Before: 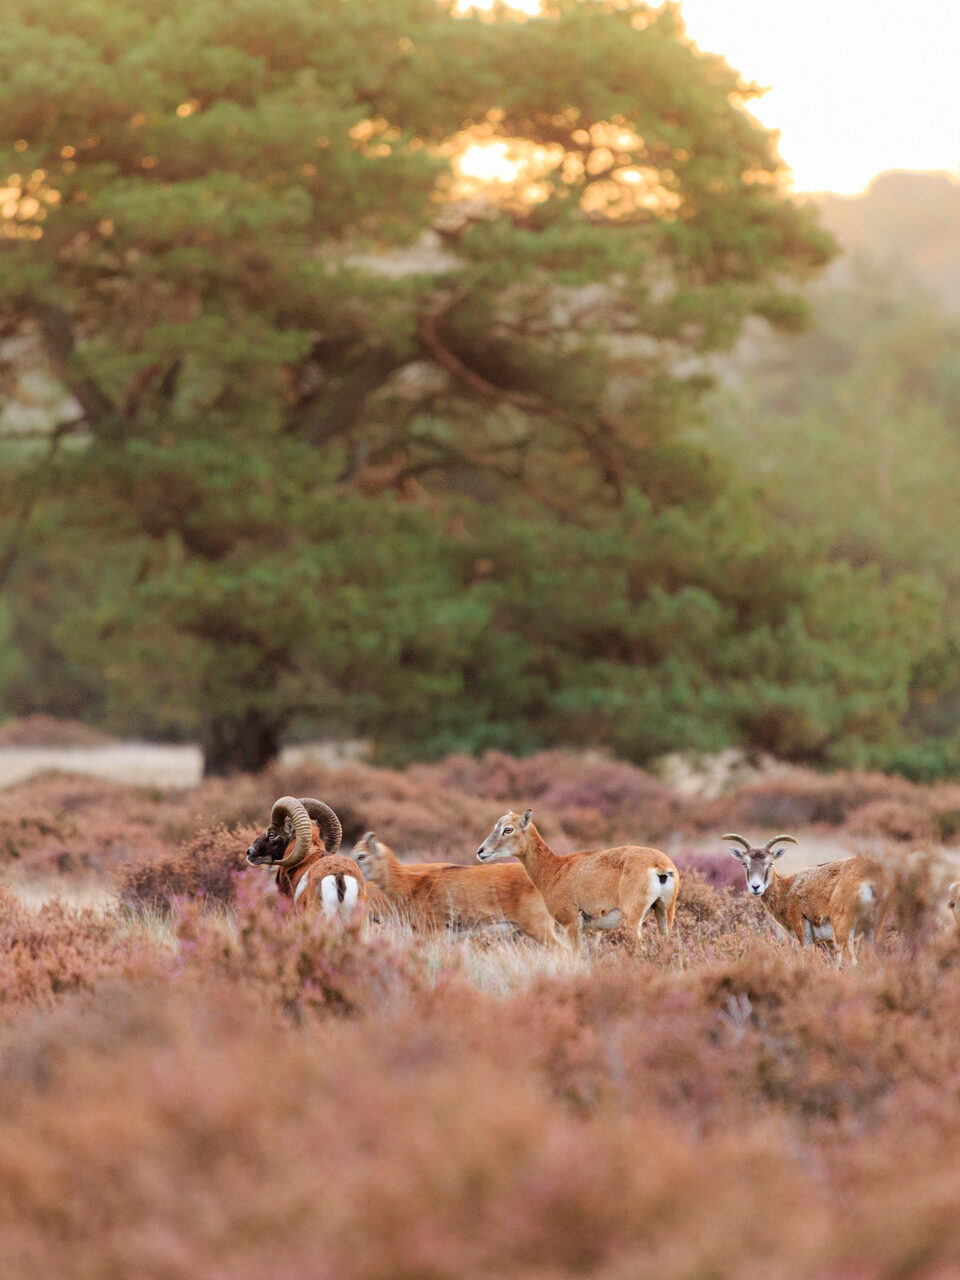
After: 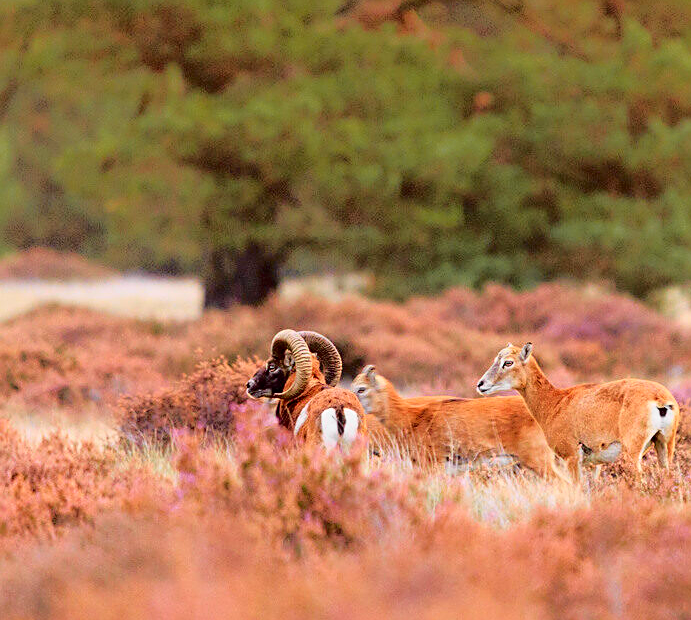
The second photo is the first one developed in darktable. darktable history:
tone curve: curves: ch0 [(0, 0) (0.062, 0.023) (0.168, 0.142) (0.359, 0.44) (0.469, 0.544) (0.634, 0.722) (0.839, 0.909) (0.998, 0.978)]; ch1 [(0, 0) (0.437, 0.453) (0.472, 0.47) (0.502, 0.504) (0.527, 0.546) (0.568, 0.619) (0.608, 0.665) (0.669, 0.748) (0.859, 0.899) (1, 1)]; ch2 [(0, 0) (0.33, 0.301) (0.421, 0.443) (0.473, 0.498) (0.509, 0.5) (0.535, 0.564) (0.575, 0.625) (0.608, 0.676) (1, 1)], color space Lab, independent channels, preserve colors none
crop: top 36.498%, right 27.964%, bottom 14.995%
sharpen: on, module defaults
